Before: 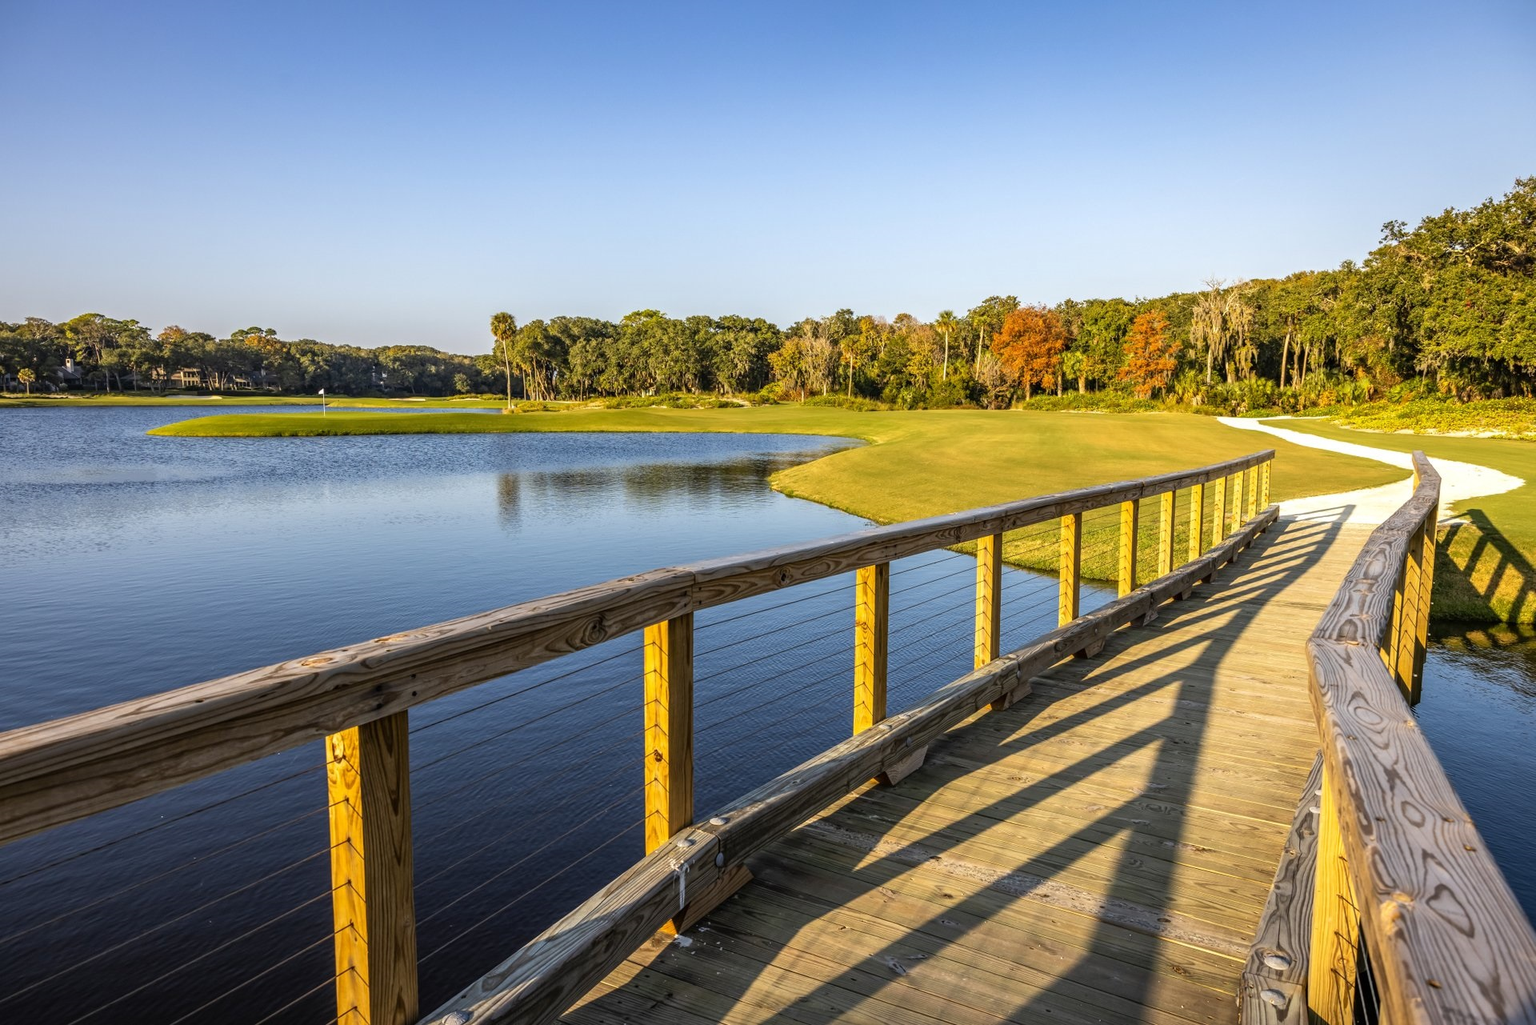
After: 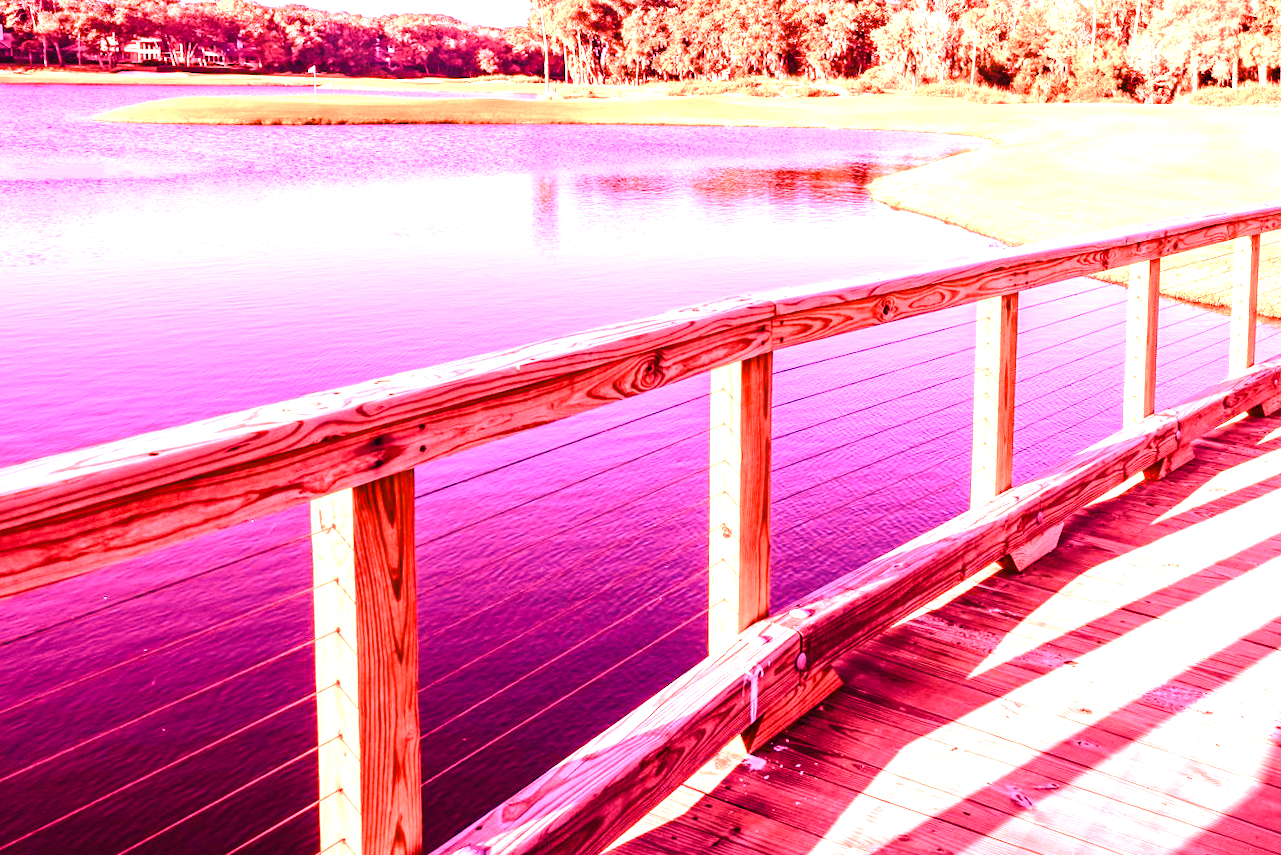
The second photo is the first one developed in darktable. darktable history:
crop and rotate: angle -0.82°, left 3.85%, top 31.828%, right 27.992%
white balance: red 4.26, blue 1.802
color balance rgb: linear chroma grading › shadows 32%, linear chroma grading › global chroma -2%, linear chroma grading › mid-tones 4%, perceptual saturation grading › global saturation -2%, perceptual saturation grading › highlights -8%, perceptual saturation grading › mid-tones 8%, perceptual saturation grading › shadows 4%, perceptual brilliance grading › highlights 8%, perceptual brilliance grading › mid-tones 4%, perceptual brilliance grading › shadows 2%, global vibrance 16%, saturation formula JzAzBz (2021)
